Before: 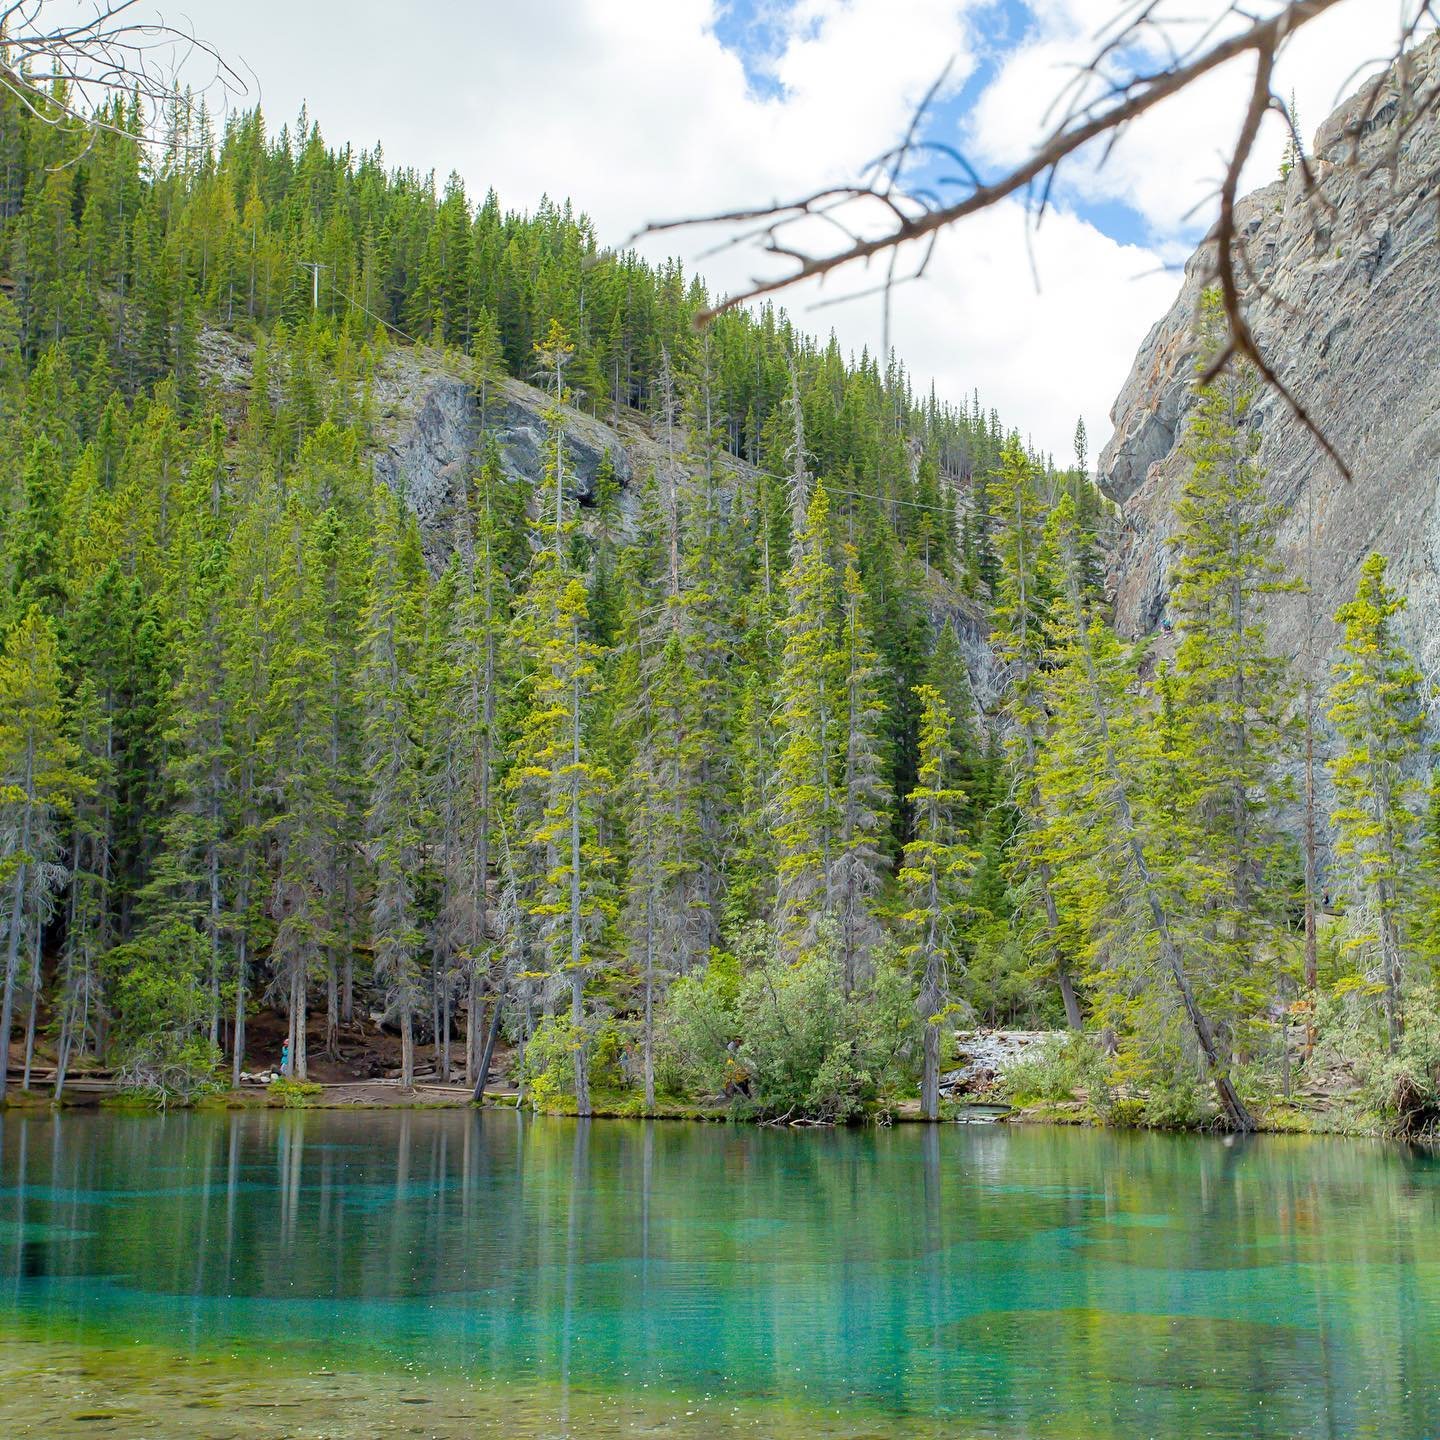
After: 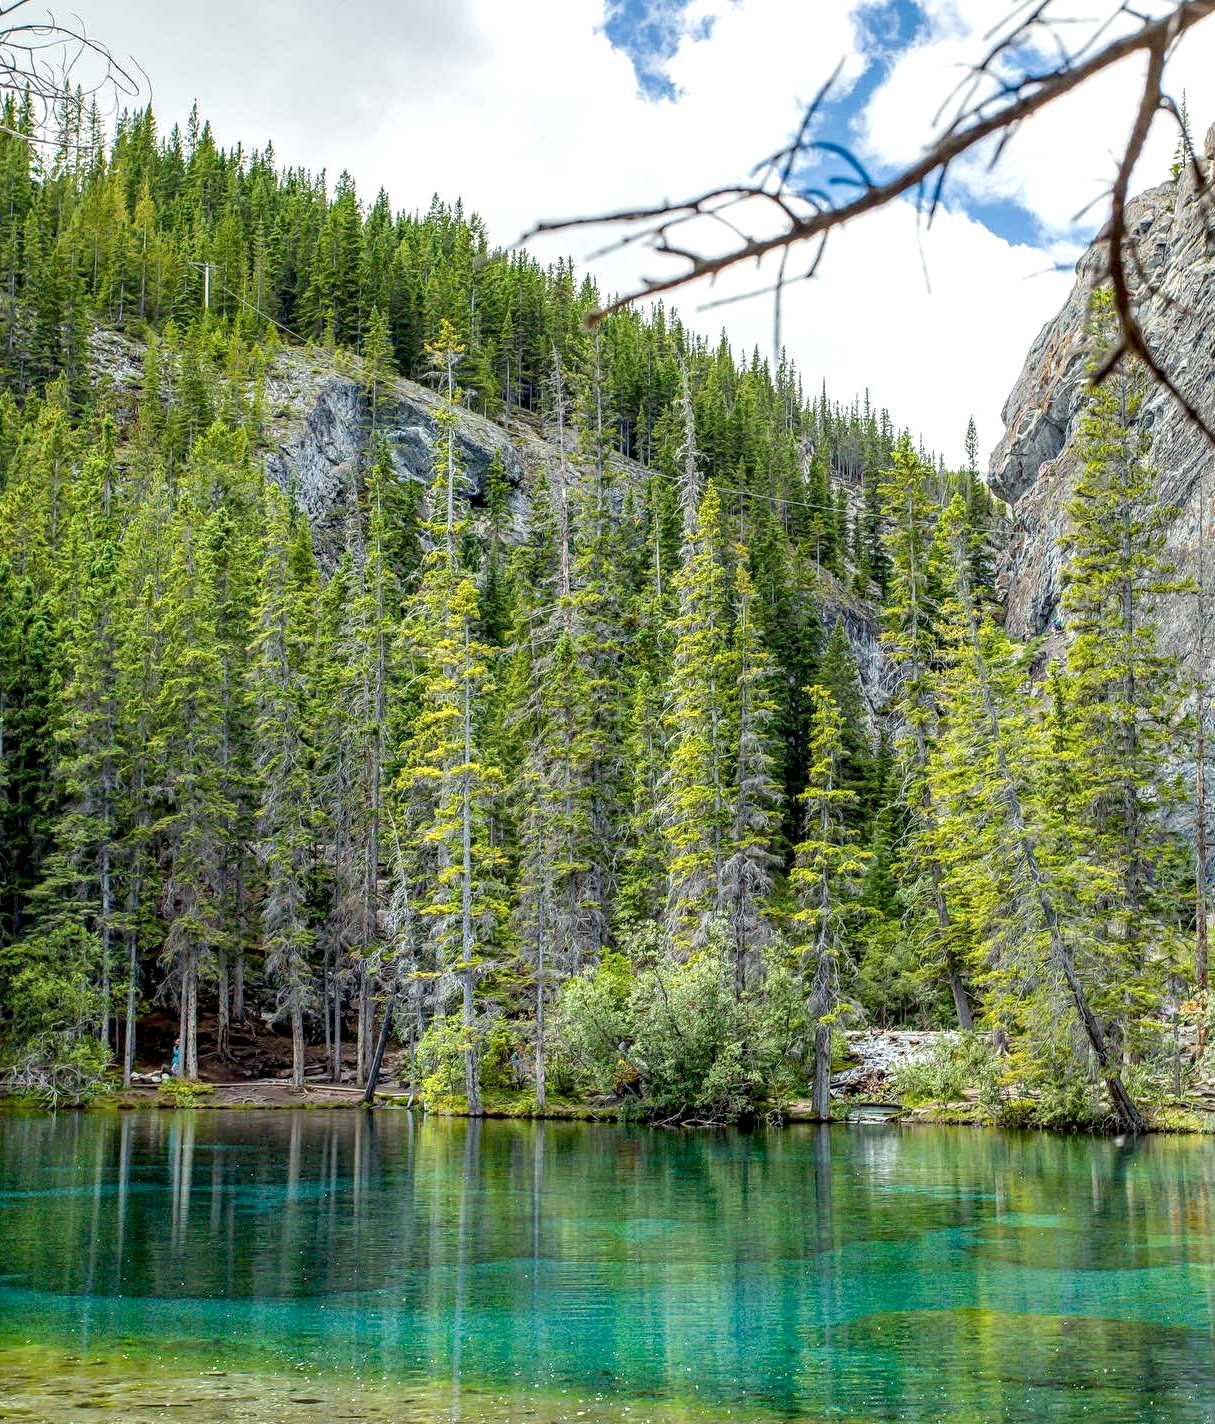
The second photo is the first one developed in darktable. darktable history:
crop: left 7.598%, right 7.873%
haze removal: compatibility mode true, adaptive false
local contrast: highlights 0%, shadows 0%, detail 182%
